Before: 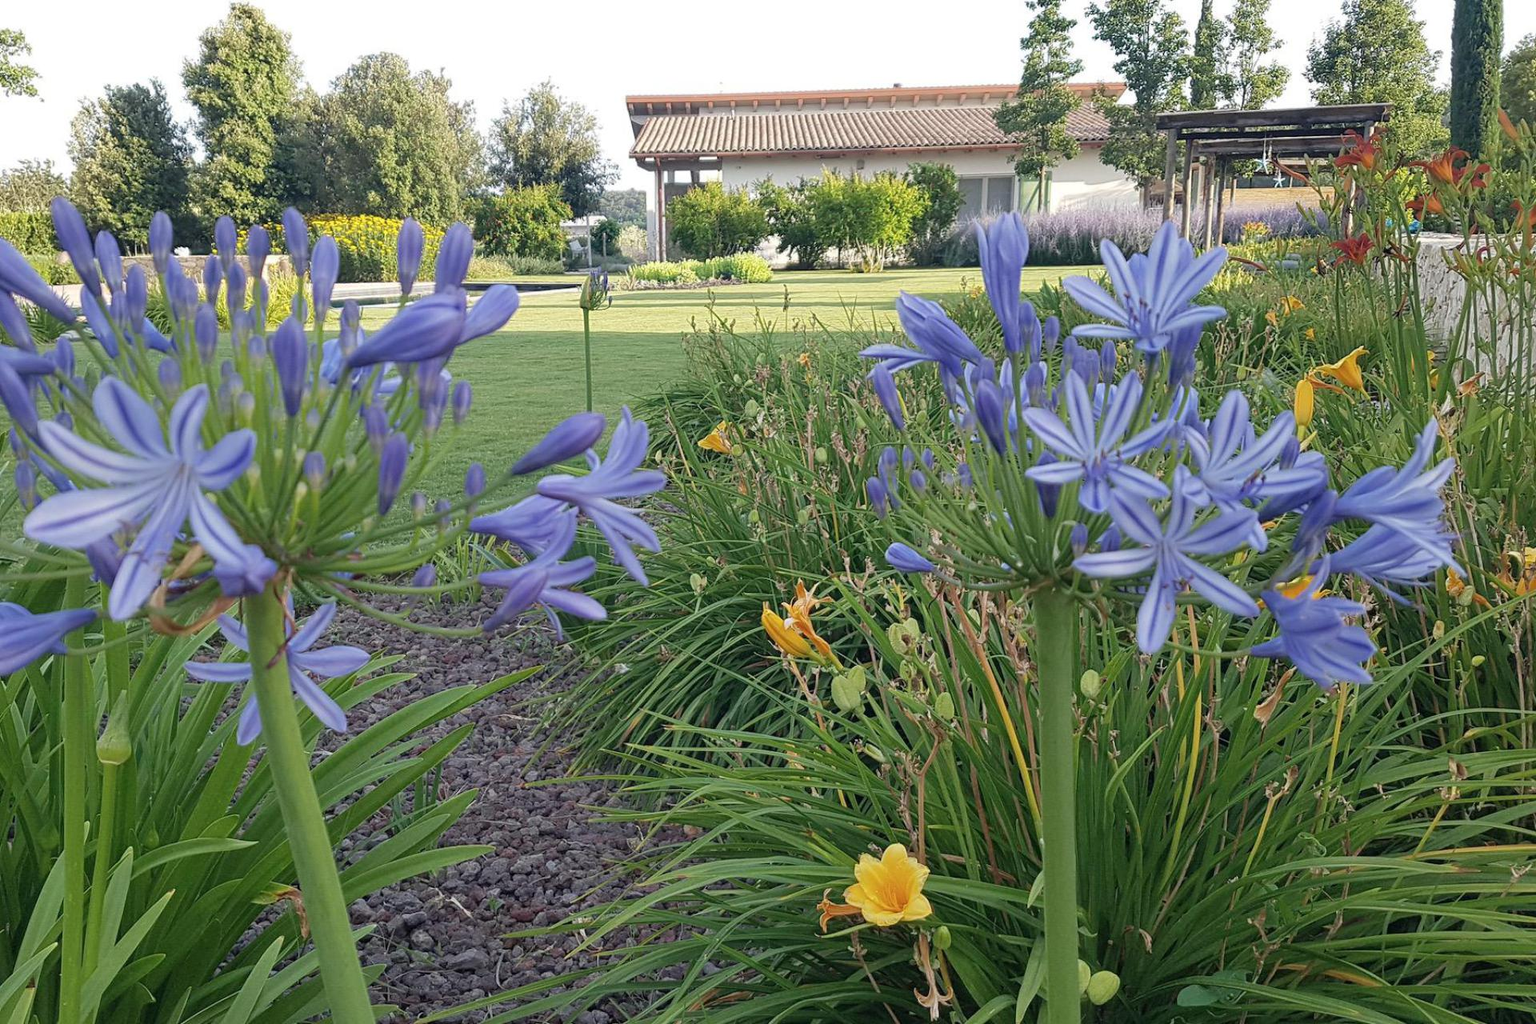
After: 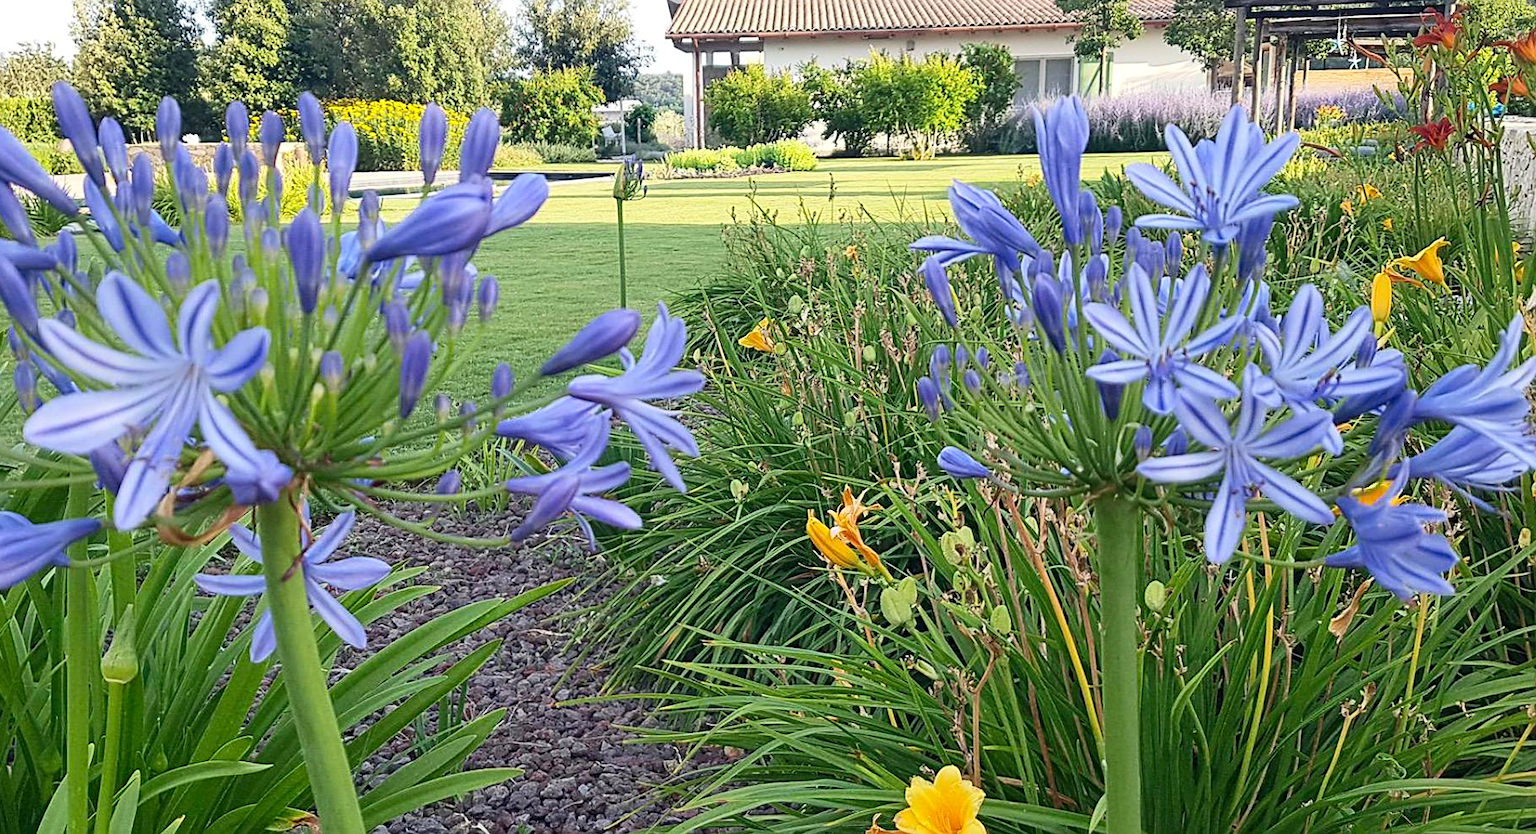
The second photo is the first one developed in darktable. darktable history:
crop and rotate: angle 0.099°, top 11.787%, right 5.482%, bottom 11.168%
sharpen: on, module defaults
contrast brightness saturation: contrast 0.23, brightness 0.098, saturation 0.29
